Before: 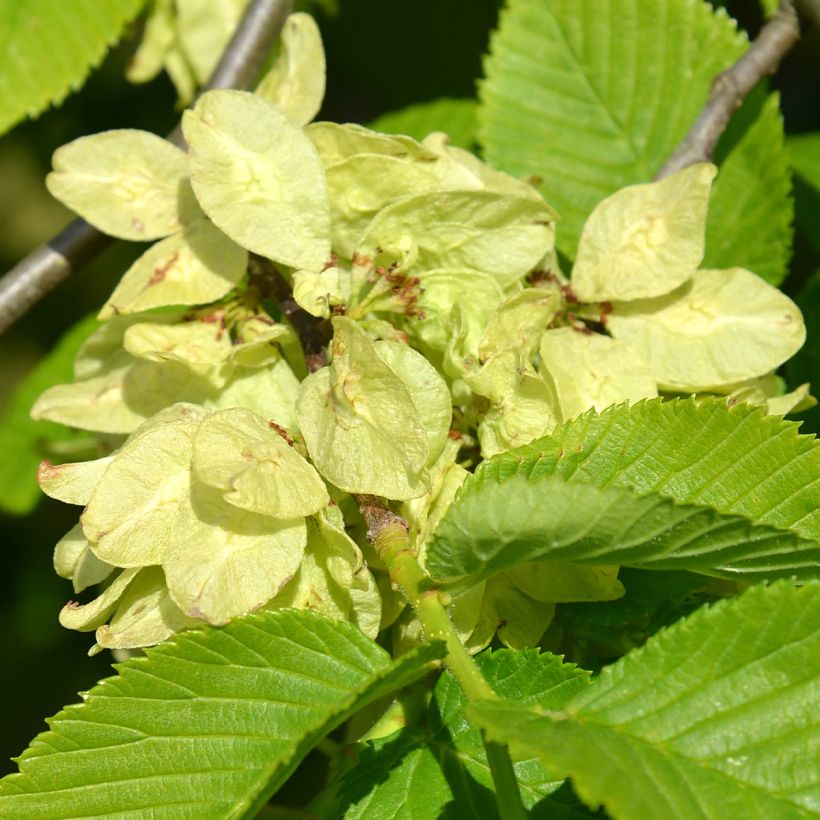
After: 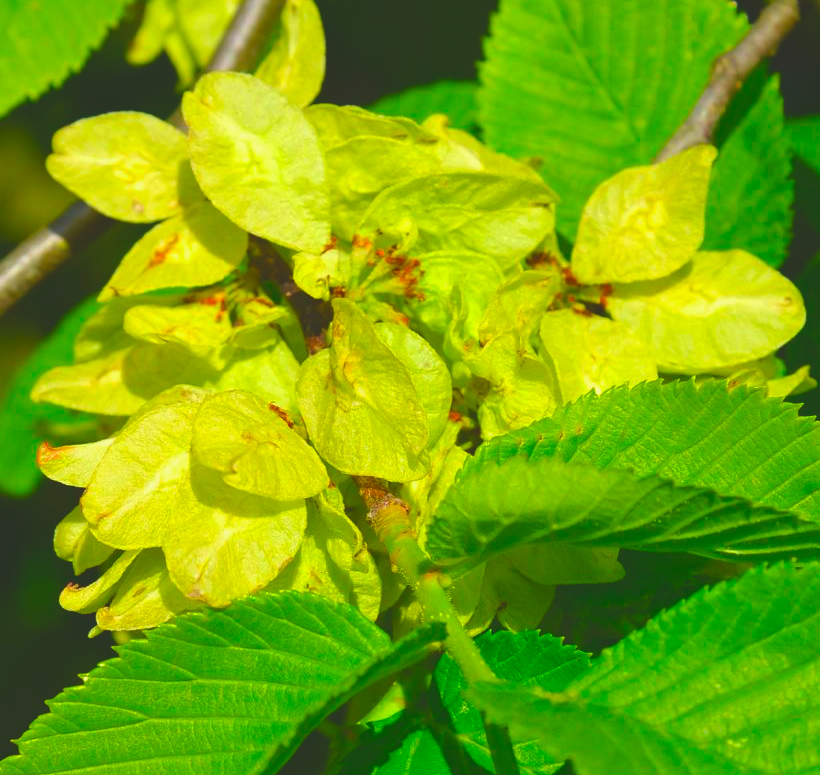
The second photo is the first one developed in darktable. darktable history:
exposure: black level correction -0.026, exposure -0.119 EV, compensate highlight preservation false
crop and rotate: top 2.251%, bottom 3.176%
color correction: highlights b* 0.05, saturation 2.14
